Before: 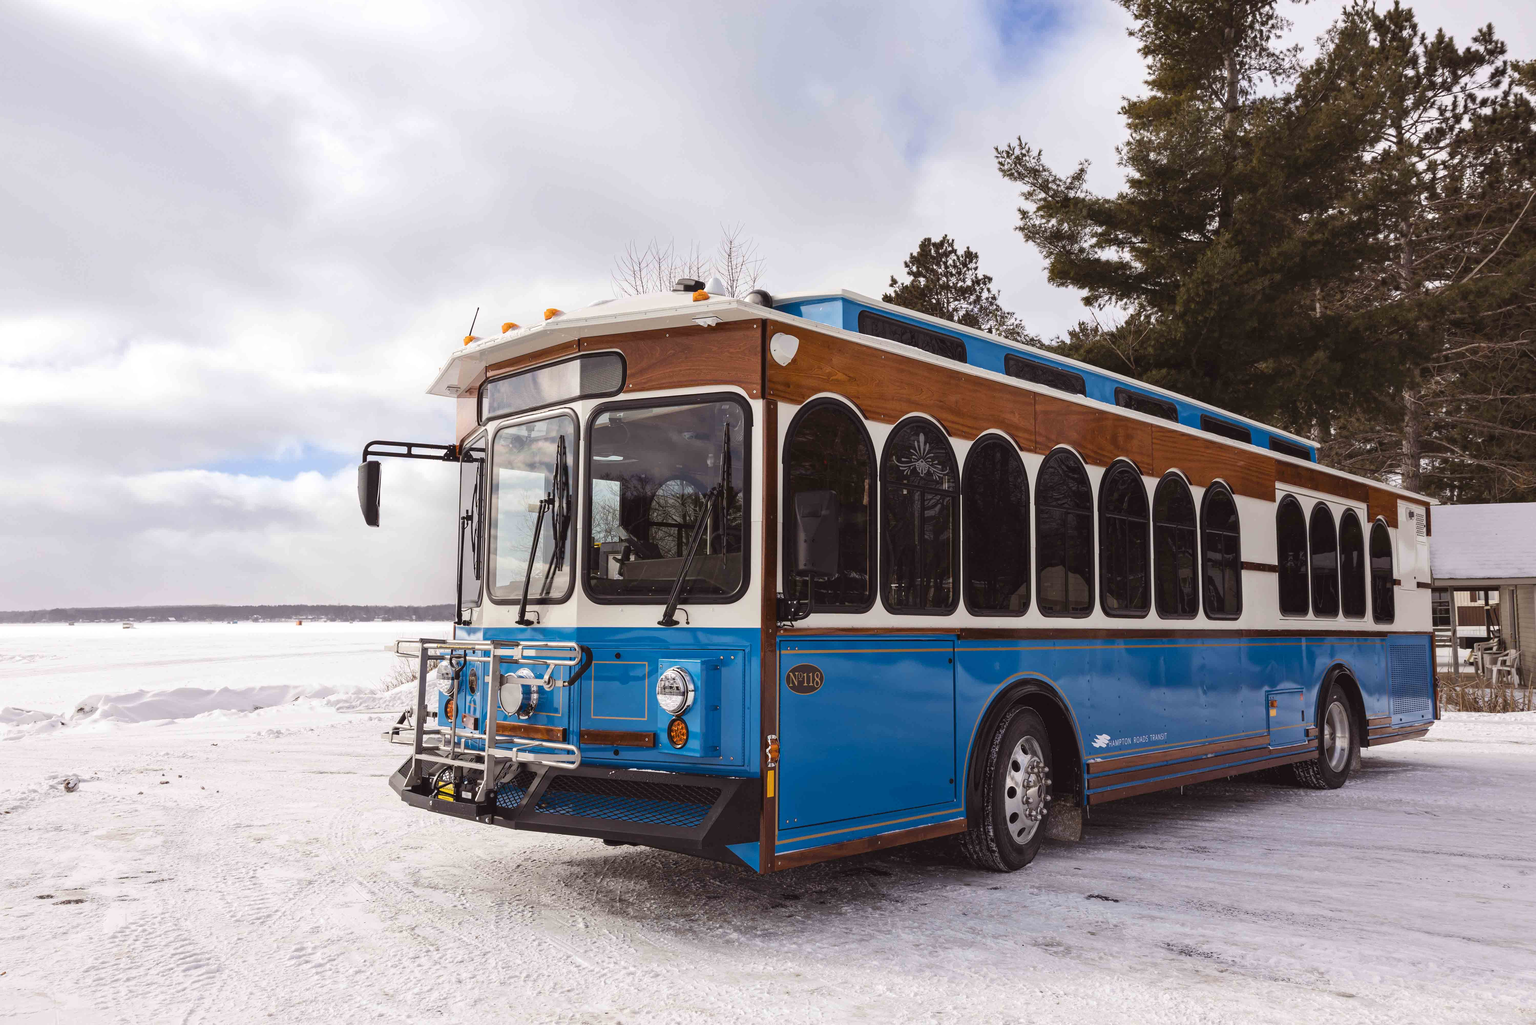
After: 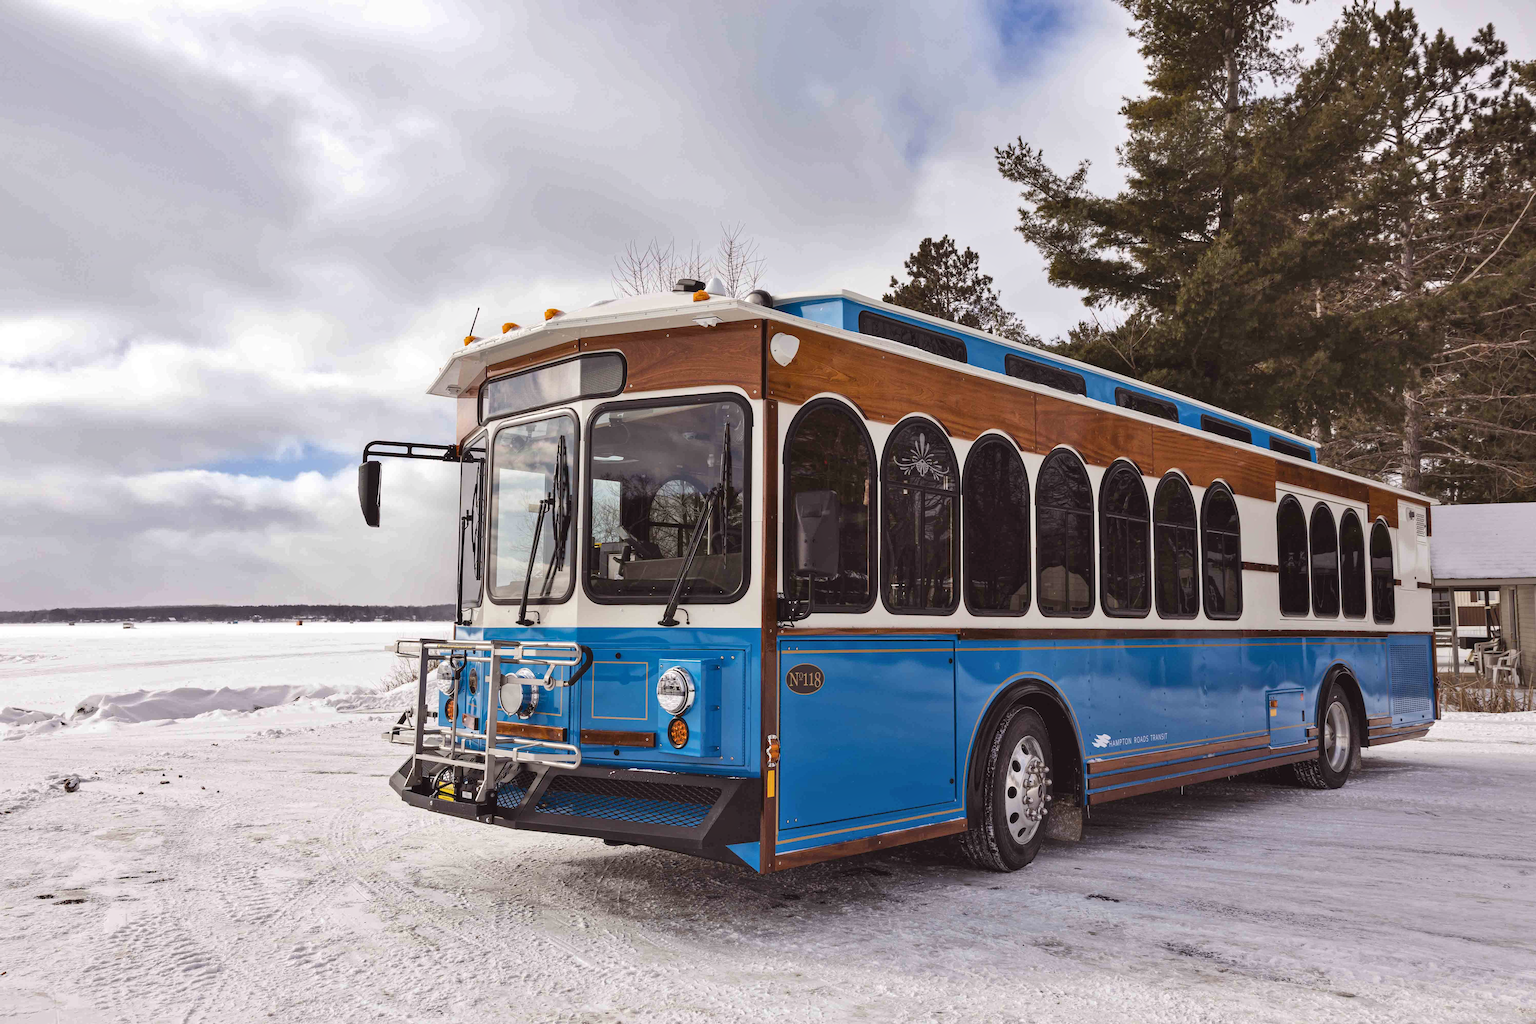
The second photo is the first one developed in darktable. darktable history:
shadows and highlights: radius 134.31, soften with gaussian
